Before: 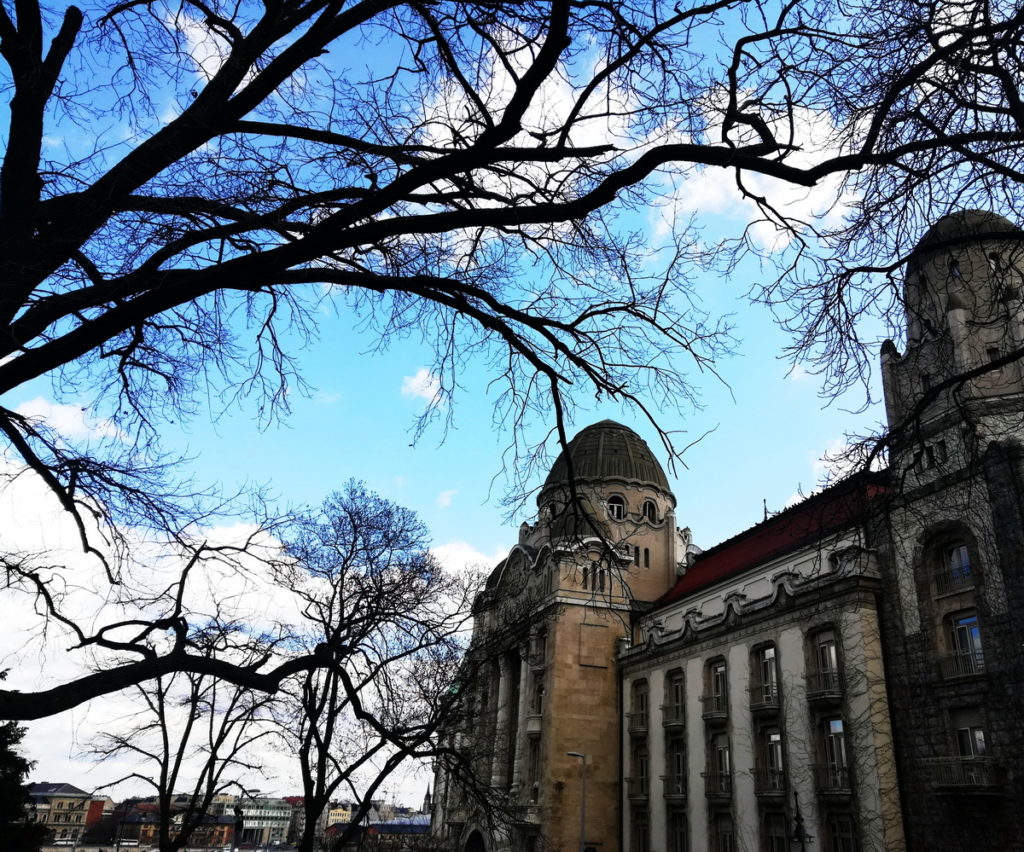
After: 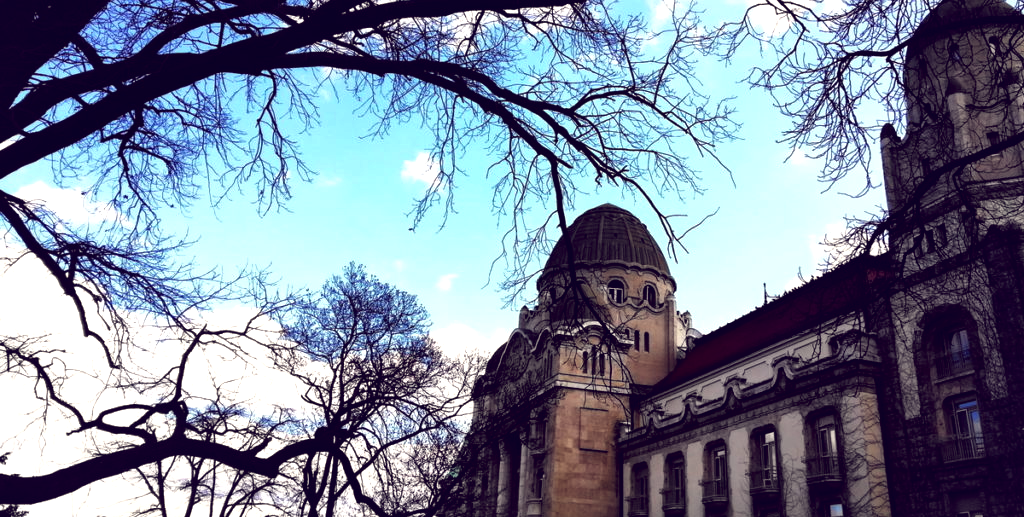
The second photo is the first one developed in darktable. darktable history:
local contrast: mode bilateral grid, contrast 25, coarseness 60, detail 151%, midtone range 0.2
crop and rotate: top 25.357%, bottom 13.942%
color balance: lift [1.001, 0.997, 0.99, 1.01], gamma [1.007, 1, 0.975, 1.025], gain [1, 1.065, 1.052, 0.935], contrast 13.25%
